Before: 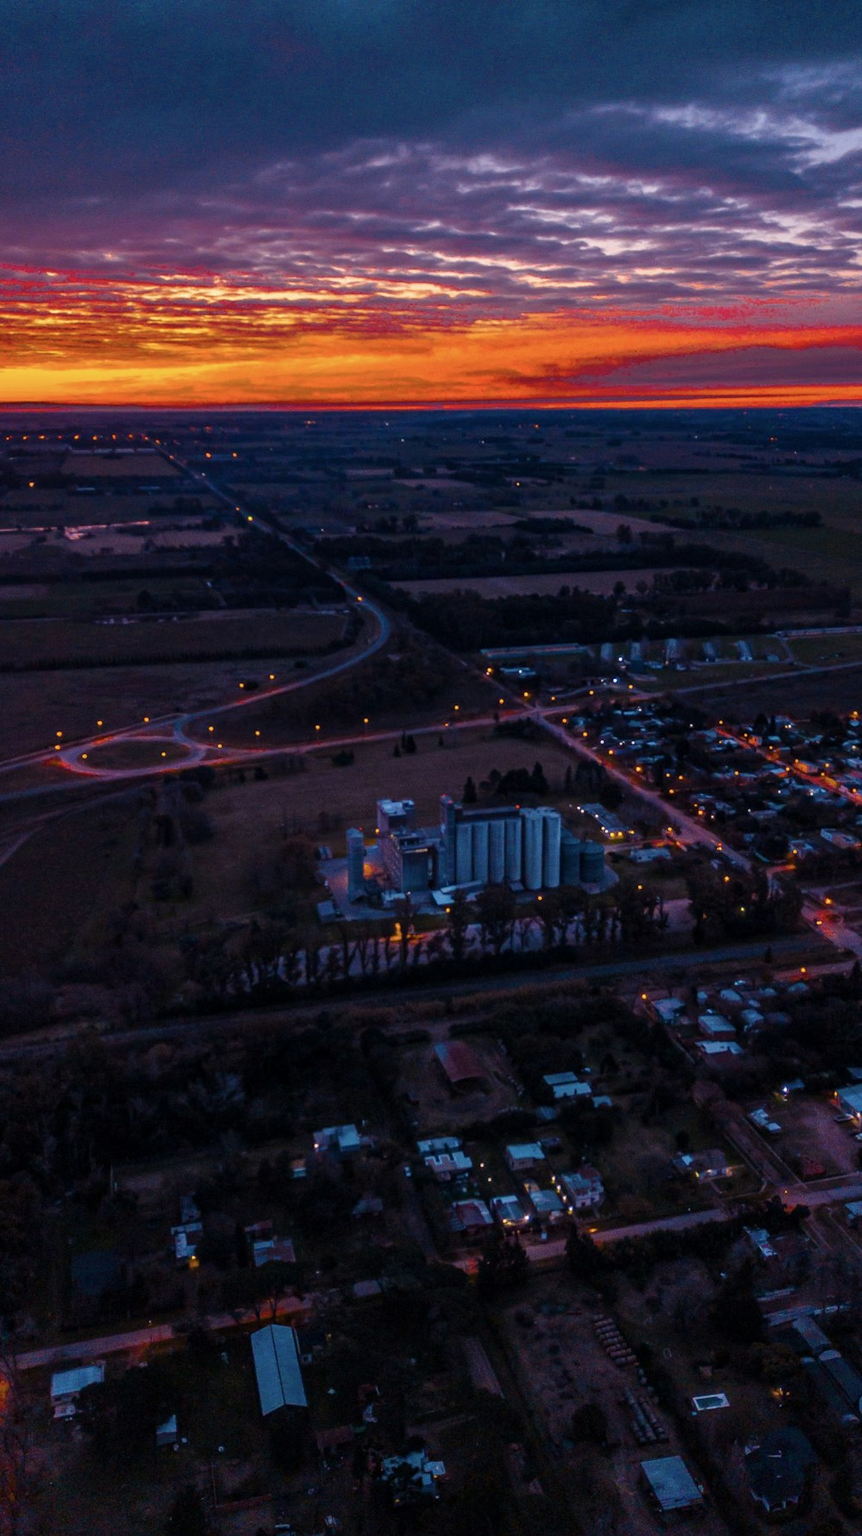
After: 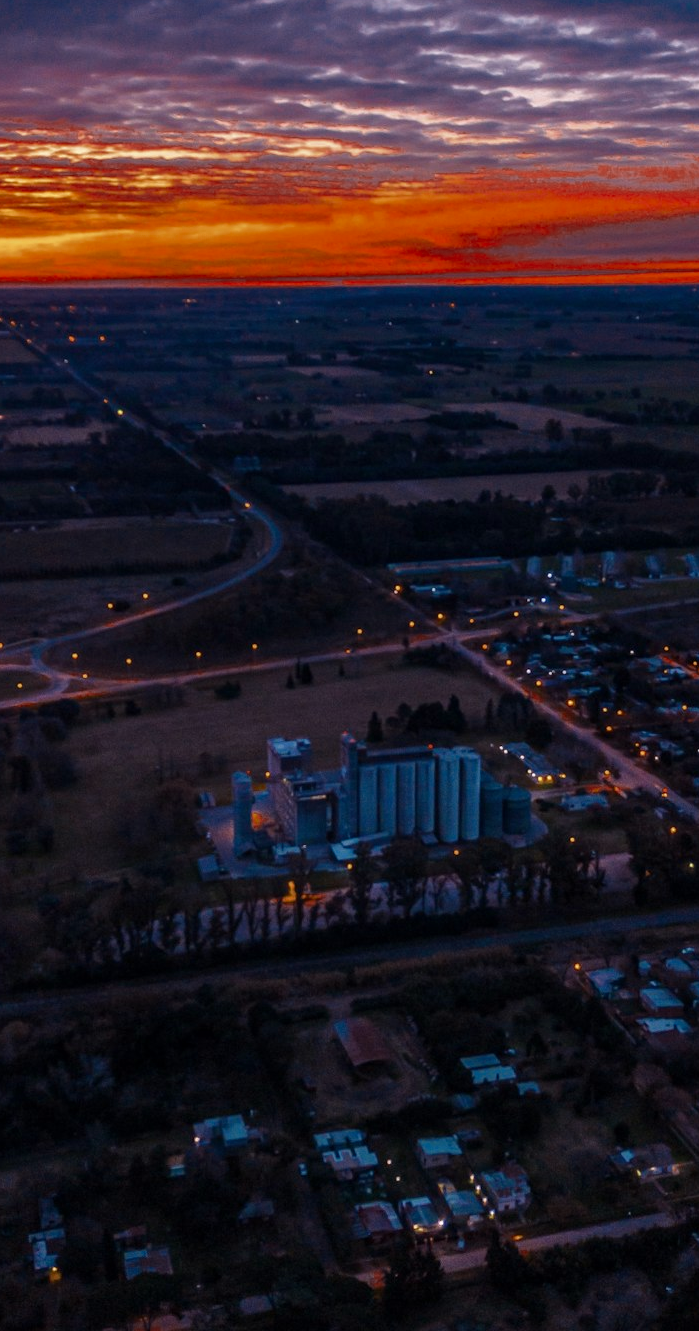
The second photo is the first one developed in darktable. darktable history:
color zones: curves: ch0 [(0, 0.5) (0.125, 0.4) (0.25, 0.5) (0.375, 0.4) (0.5, 0.4) (0.625, 0.35) (0.75, 0.35) (0.875, 0.5)]; ch1 [(0, 0.35) (0.125, 0.45) (0.25, 0.35) (0.375, 0.35) (0.5, 0.35) (0.625, 0.35) (0.75, 0.45) (0.875, 0.35)]; ch2 [(0, 0.6) (0.125, 0.5) (0.25, 0.5) (0.375, 0.6) (0.5, 0.6) (0.625, 0.5) (0.75, 0.5) (0.875, 0.5)]
crop and rotate: left 17.046%, top 10.659%, right 12.989%, bottom 14.553%
